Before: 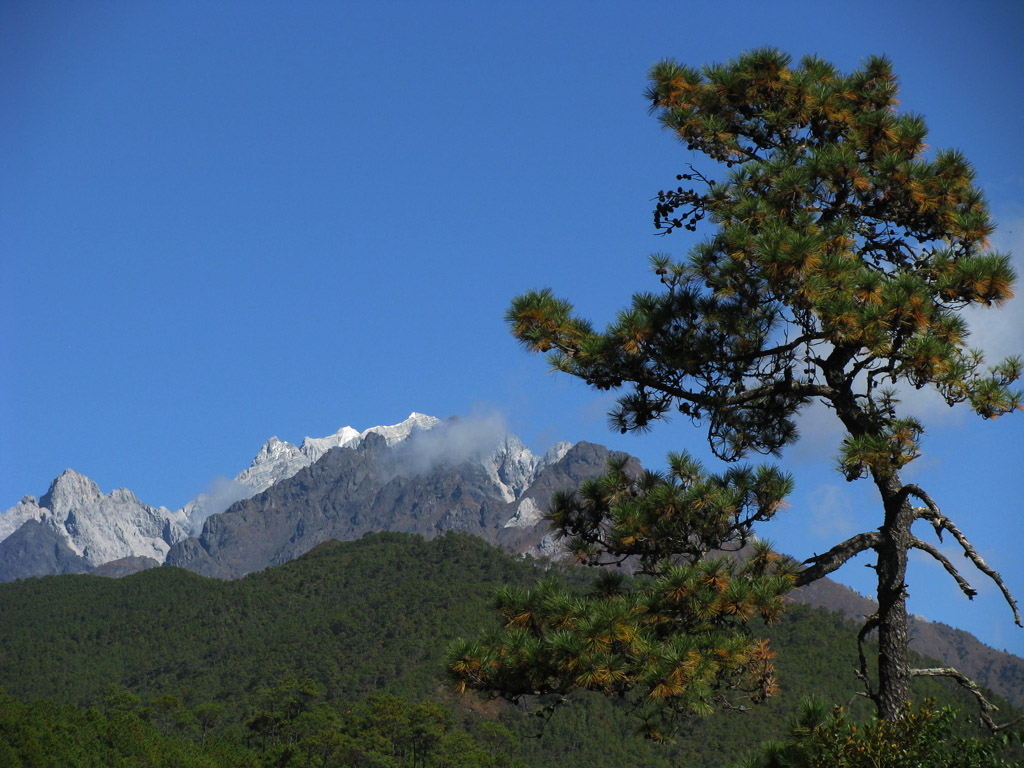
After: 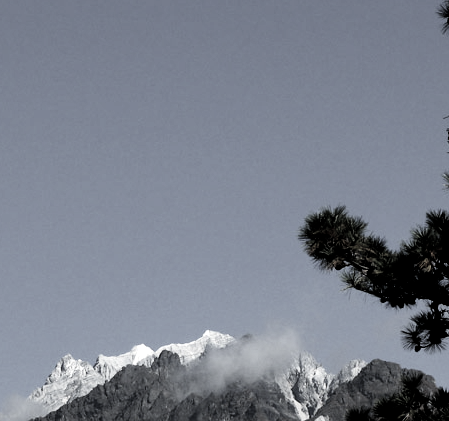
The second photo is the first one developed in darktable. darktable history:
filmic rgb: black relative exposure -3.79 EV, white relative exposure 2.39 EV, dynamic range scaling -49.56%, hardness 3.42, latitude 29.98%, contrast 1.796
crop: left 20.197%, top 10.748%, right 35.874%, bottom 34.422%
local contrast: mode bilateral grid, contrast 20, coarseness 50, detail 119%, midtone range 0.2
color correction: highlights b* -0.058, saturation 0.228
